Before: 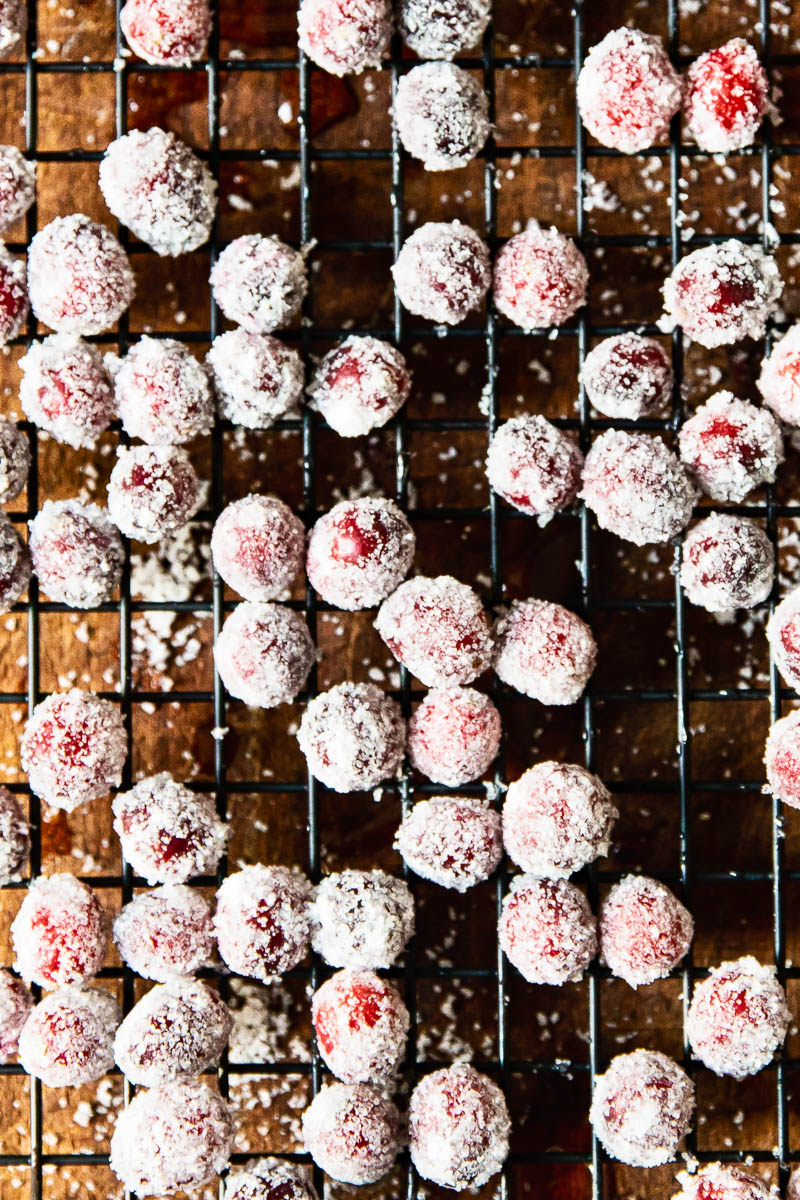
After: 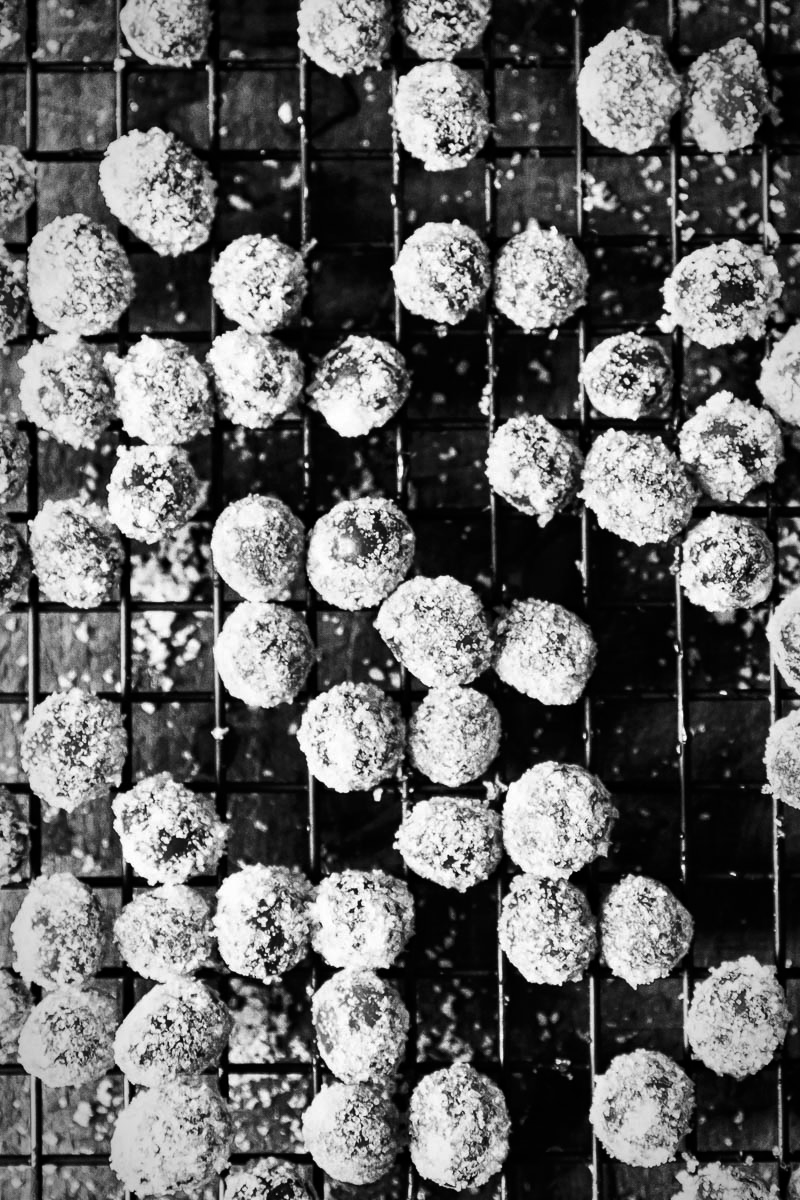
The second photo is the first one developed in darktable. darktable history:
contrast brightness saturation: contrast 0.07, brightness -0.13, saturation 0.06
vignetting: automatic ratio true
monochrome: on, module defaults
